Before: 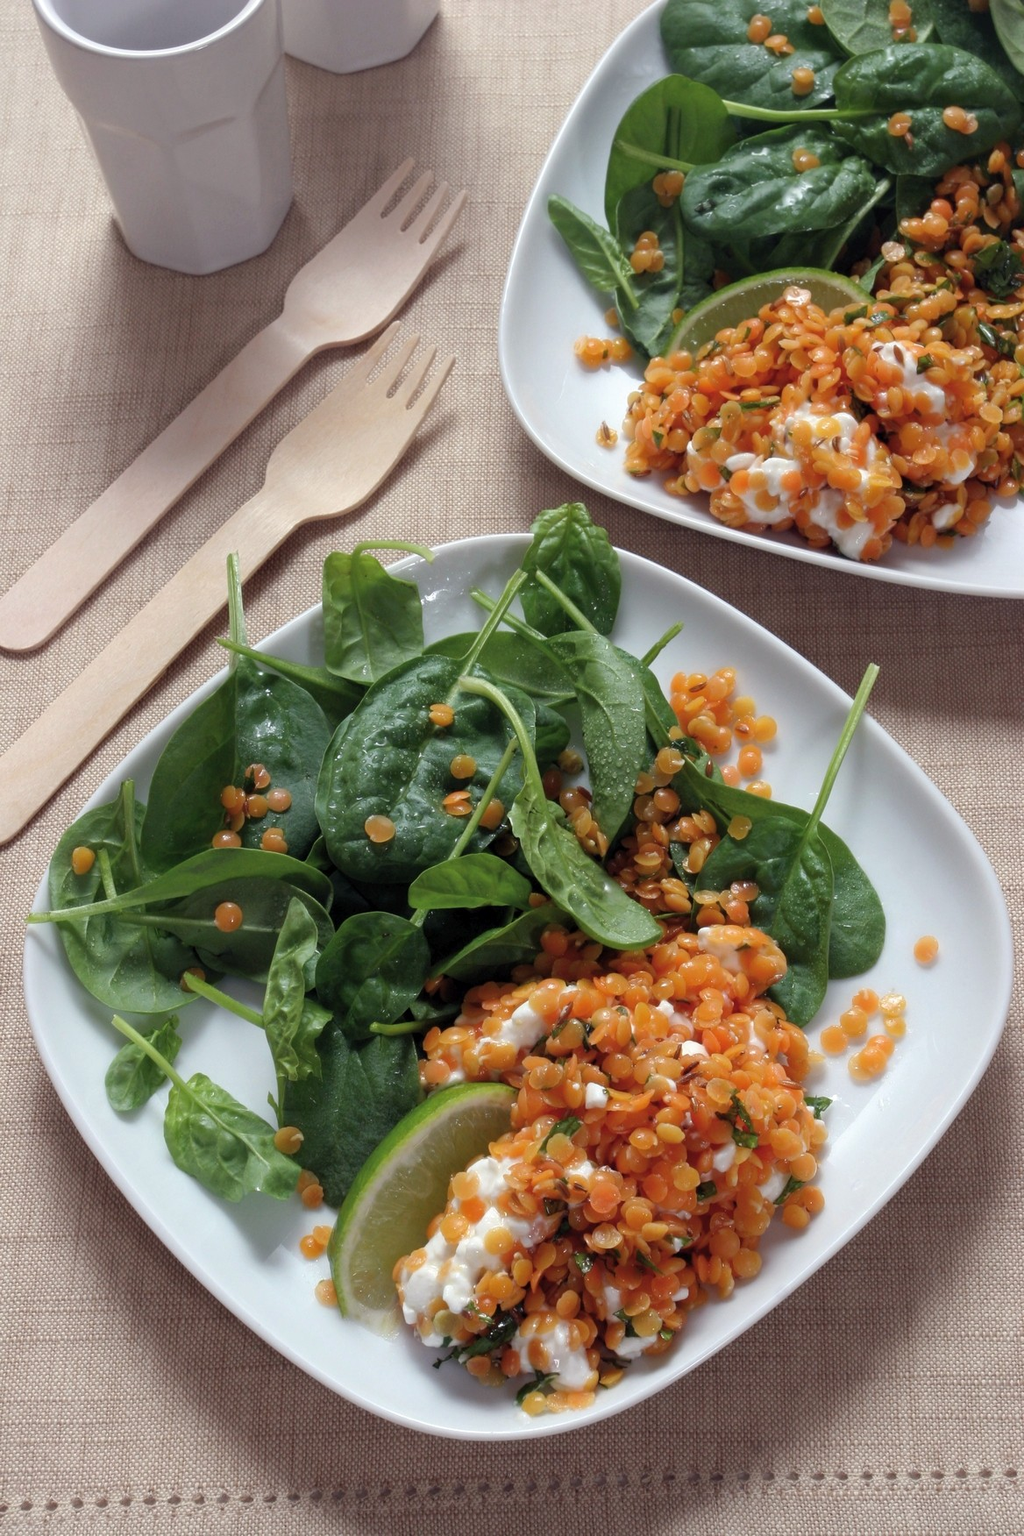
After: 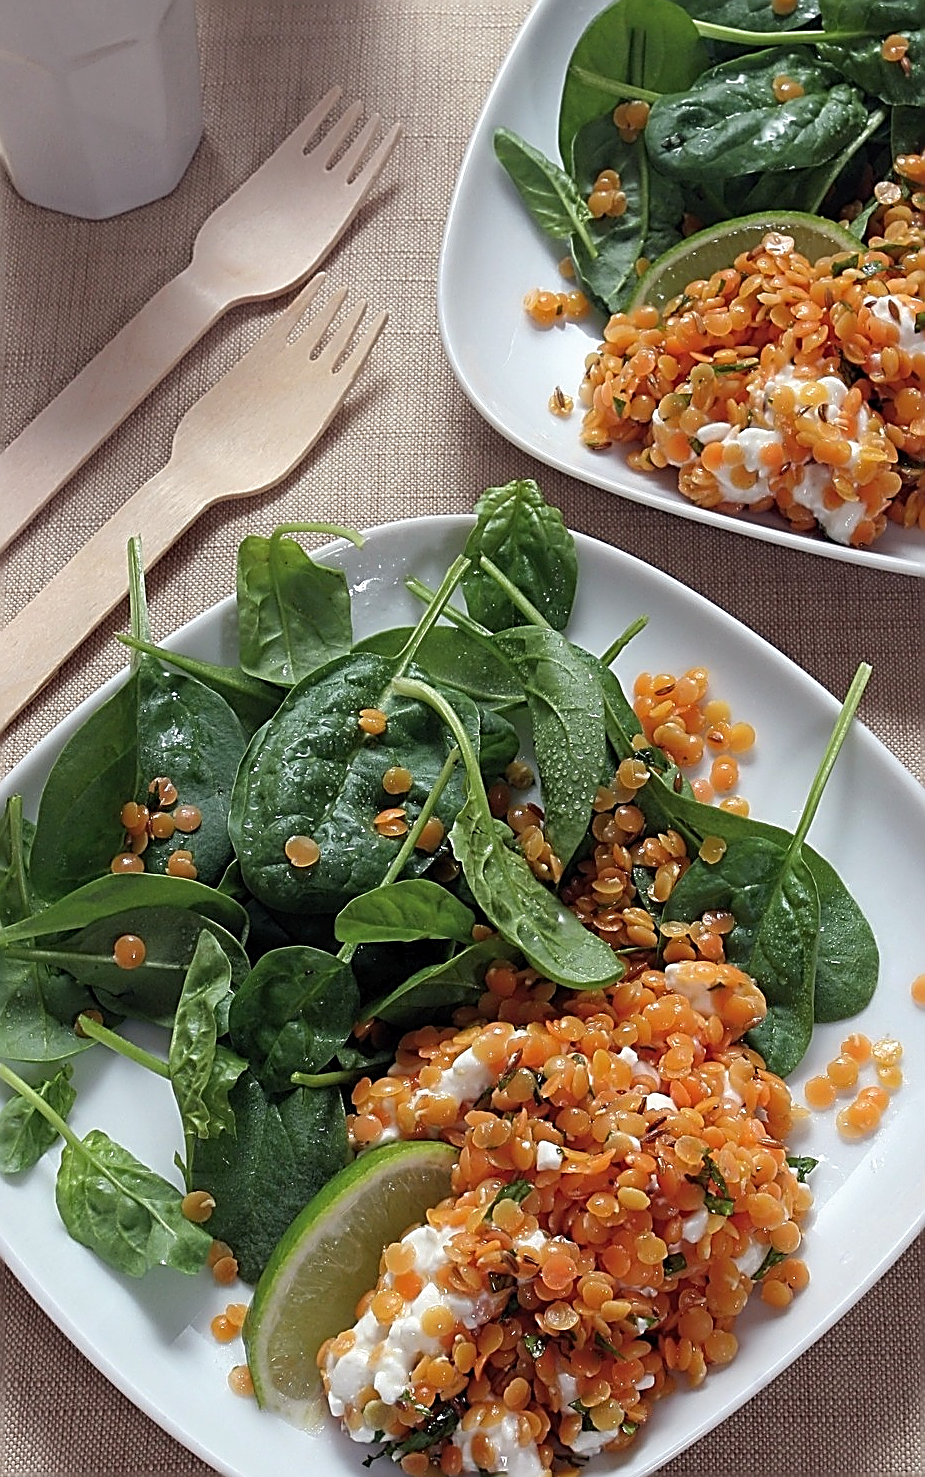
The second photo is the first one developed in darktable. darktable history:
exposure: exposure 0 EV, compensate highlight preservation false
crop: left 11.225%, top 5.381%, right 9.565%, bottom 10.314%
sharpen: amount 2
